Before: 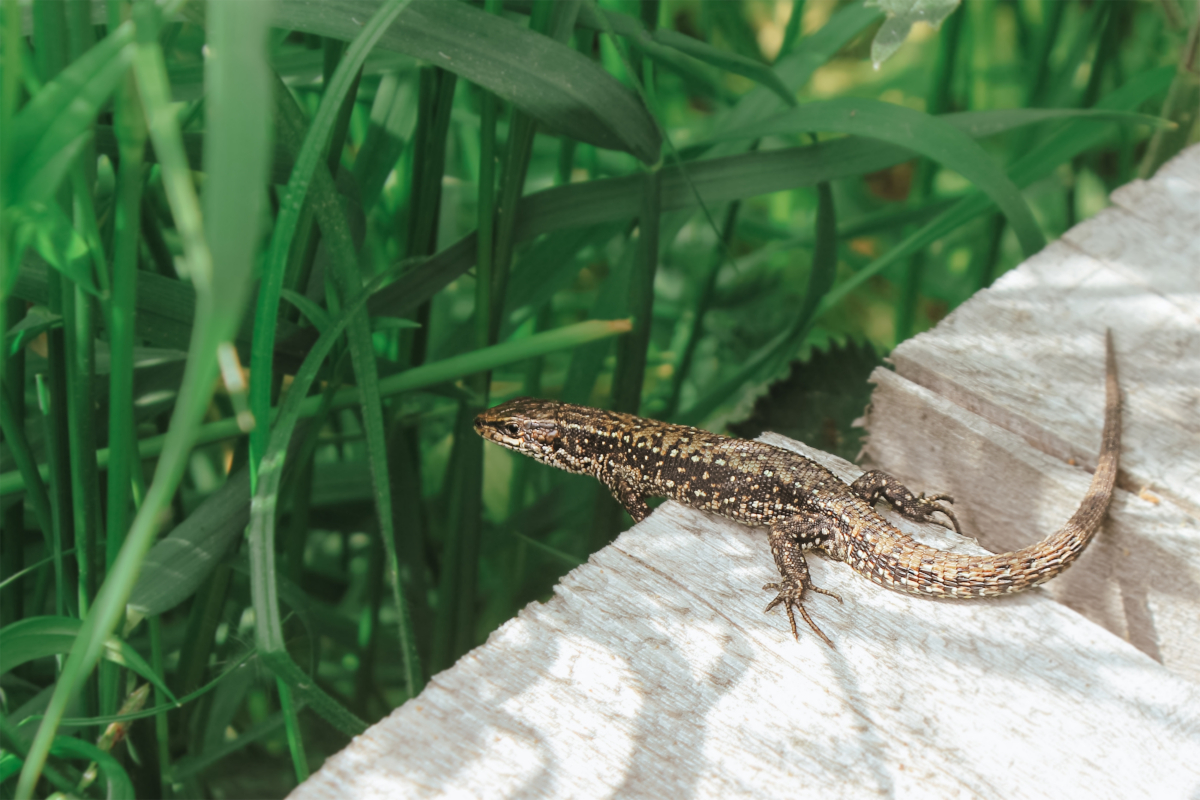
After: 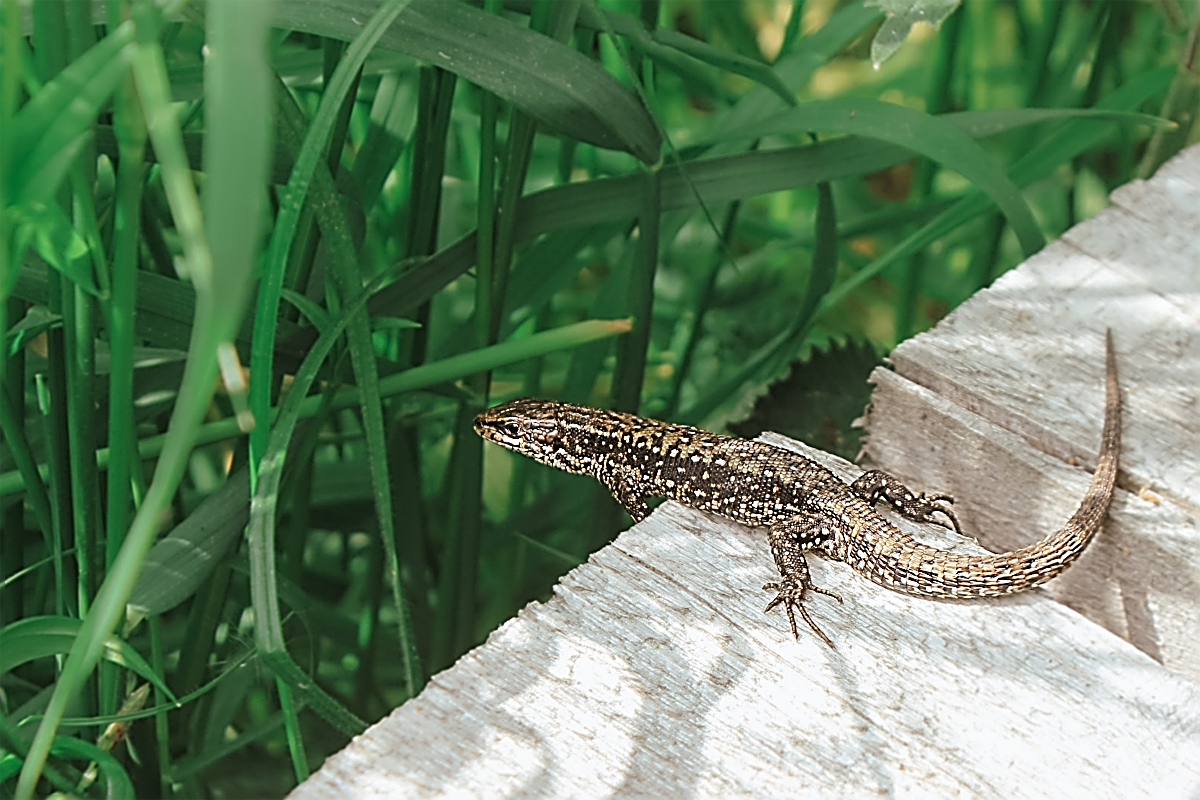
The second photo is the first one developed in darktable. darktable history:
sharpen: amount 1.985
